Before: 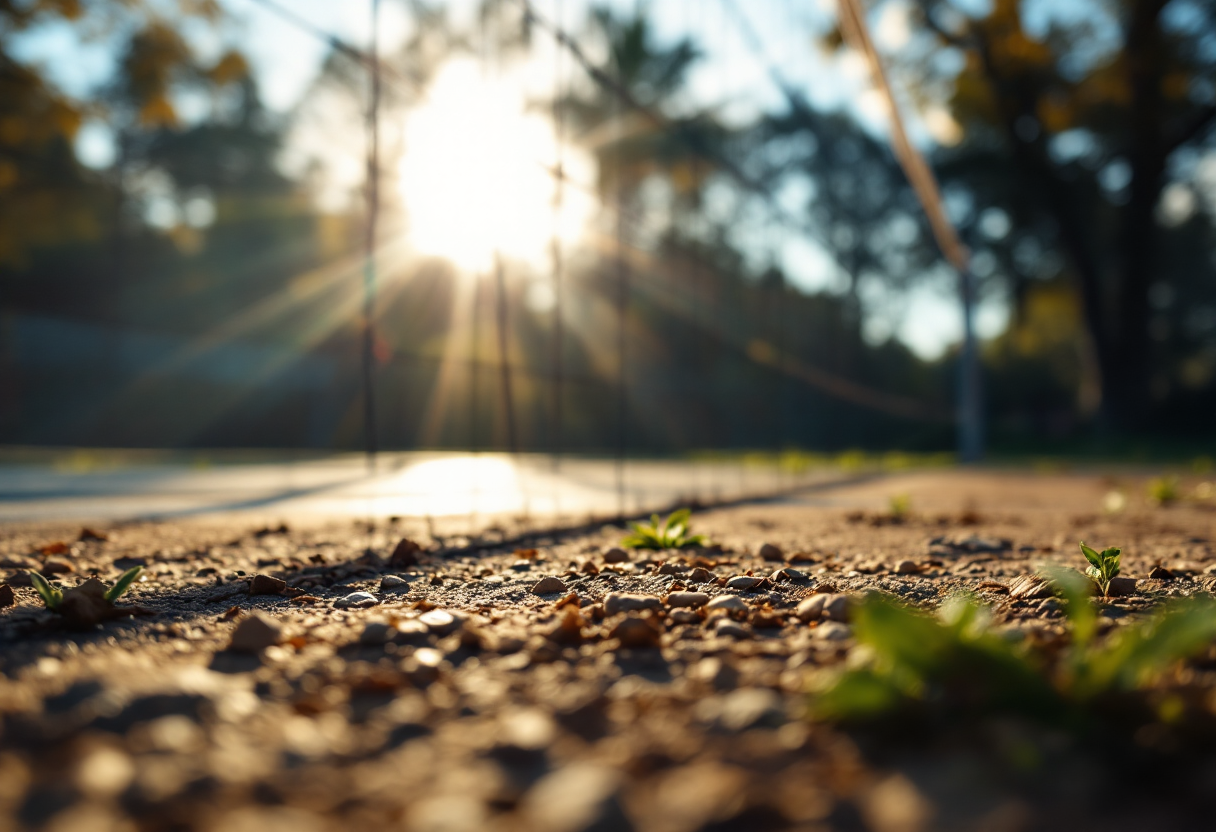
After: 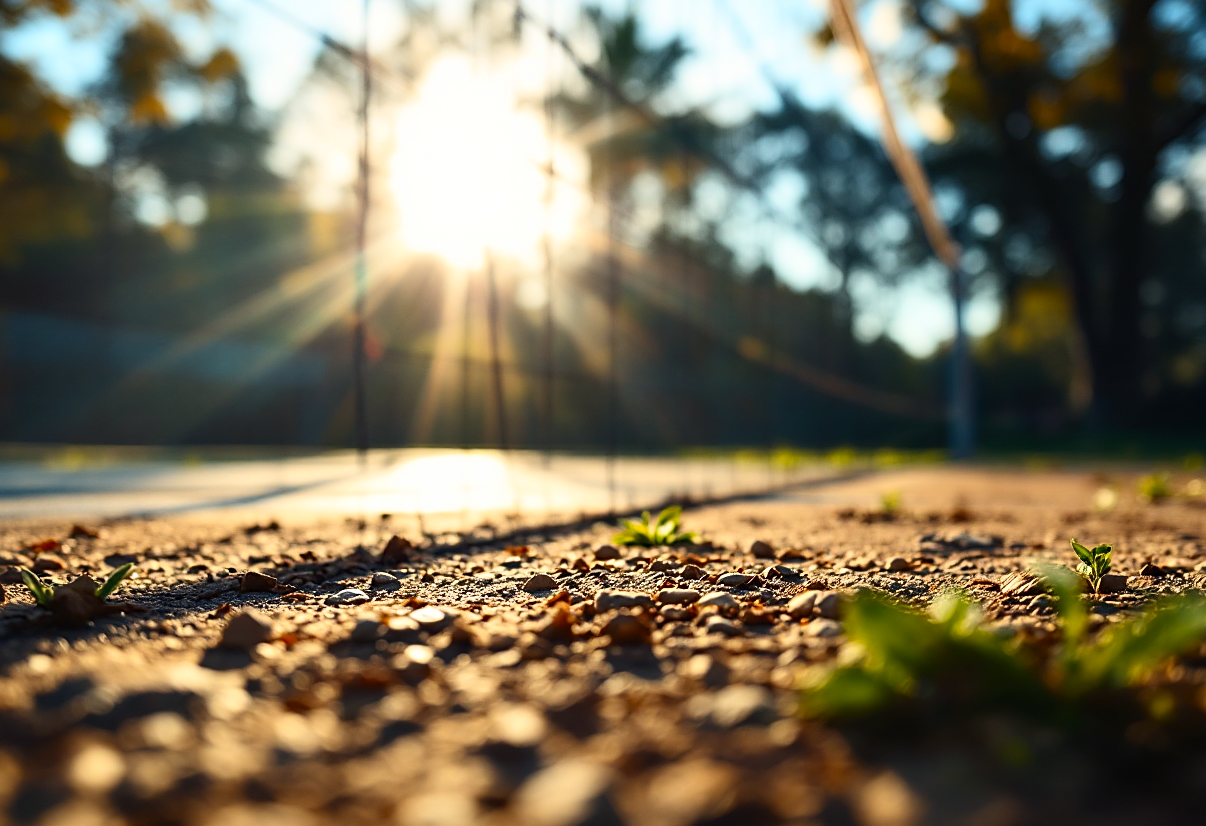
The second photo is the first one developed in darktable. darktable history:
crop and rotate: left 0.783%, top 0.364%, bottom 0.312%
sharpen: on, module defaults
contrast brightness saturation: contrast 0.231, brightness 0.112, saturation 0.289
